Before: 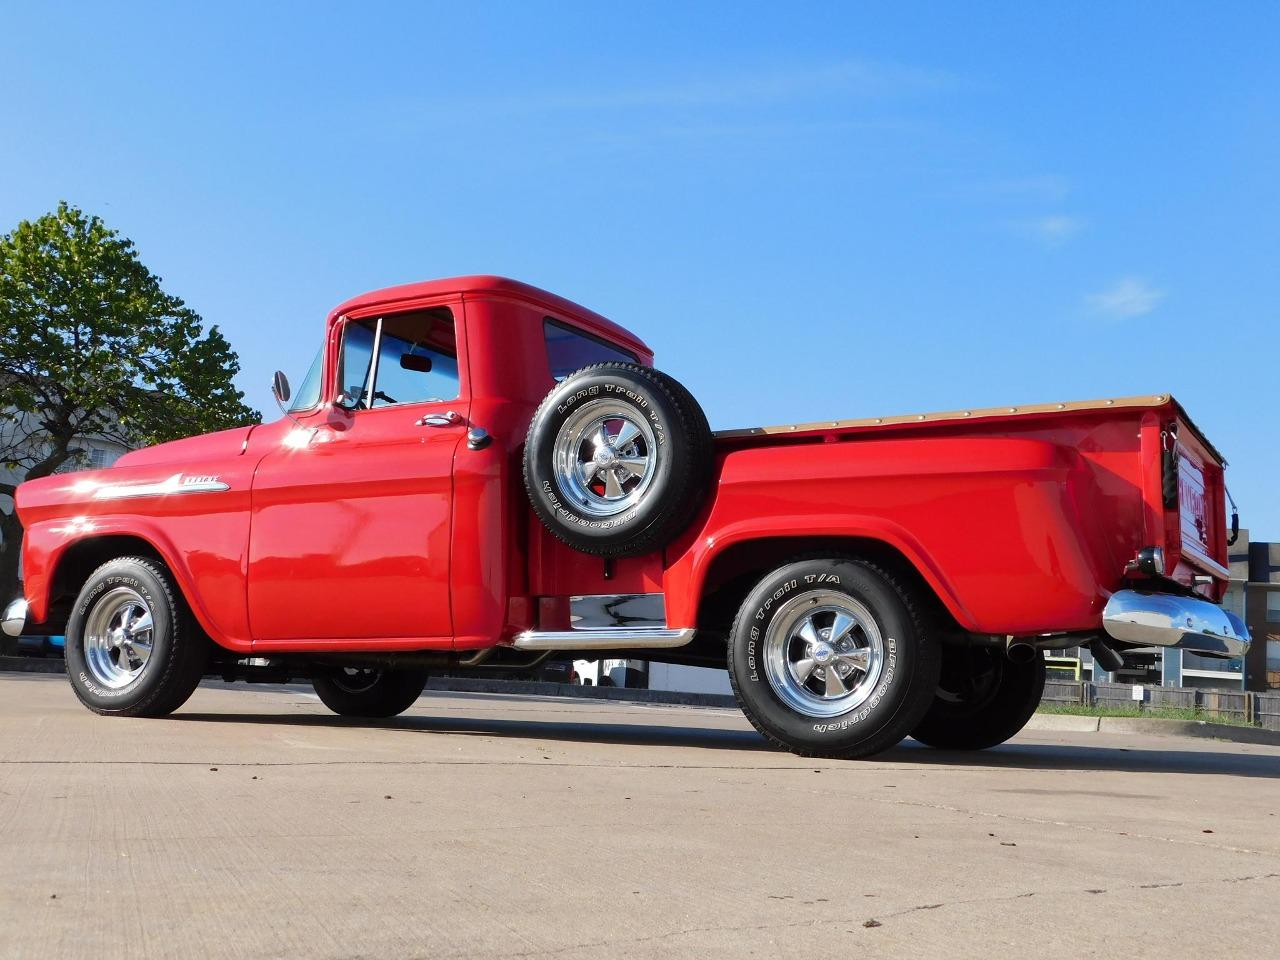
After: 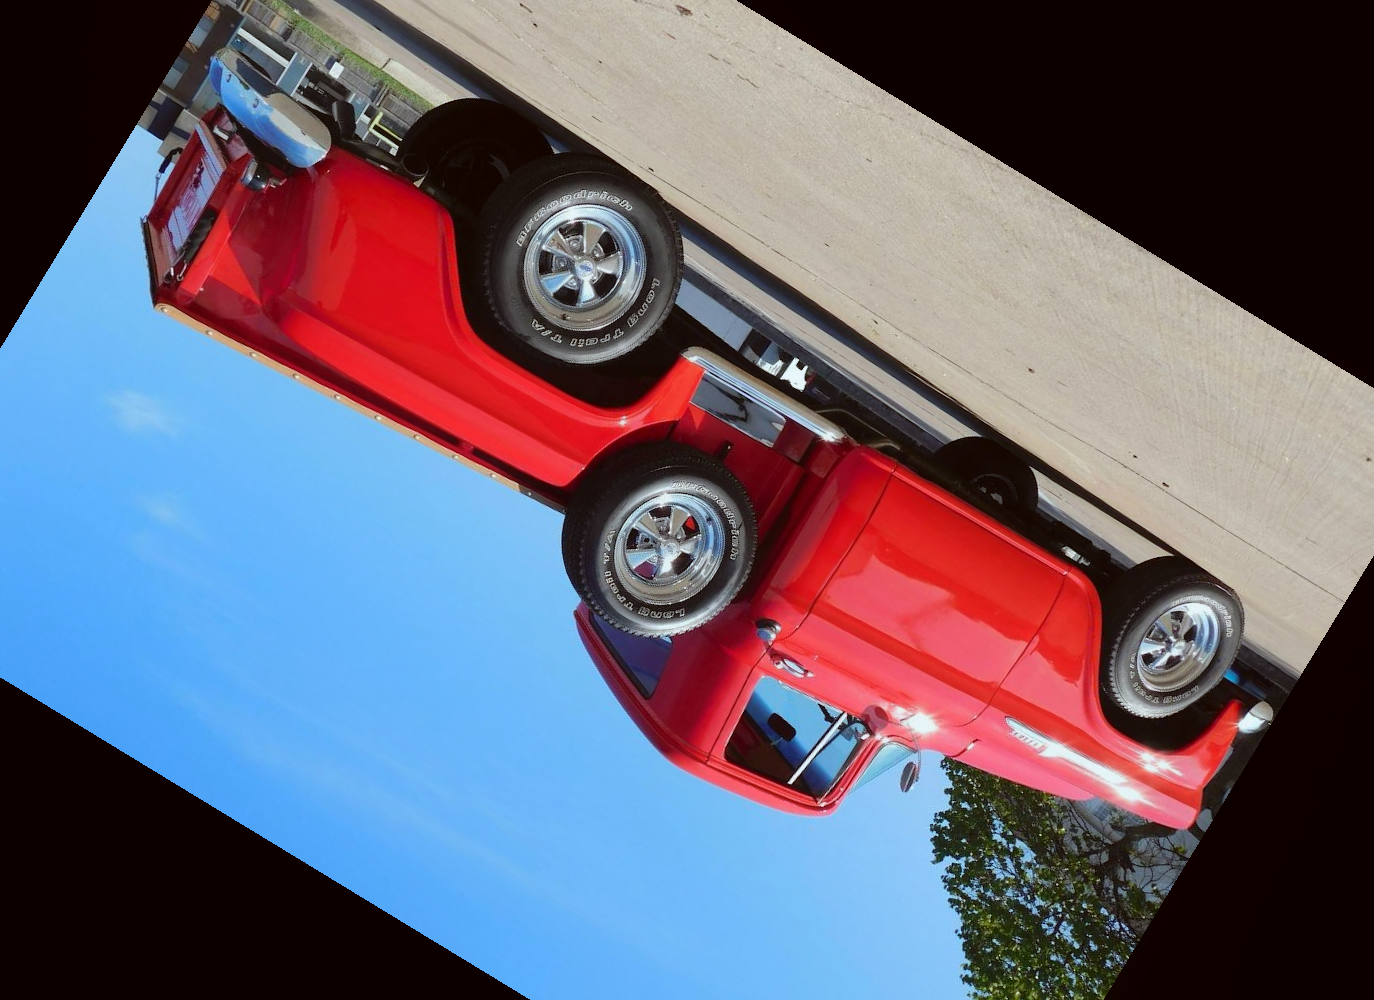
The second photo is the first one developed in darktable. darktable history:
contrast equalizer: octaves 7, y [[0.6 ×6], [0.55 ×6], [0 ×6], [0 ×6], [0 ×6]], mix -0.3
color correction: highlights a* -4.98, highlights b* -3.76, shadows a* 3.83, shadows b* 4.08
crop and rotate: angle 148.68°, left 9.111%, top 15.603%, right 4.588%, bottom 17.041%
